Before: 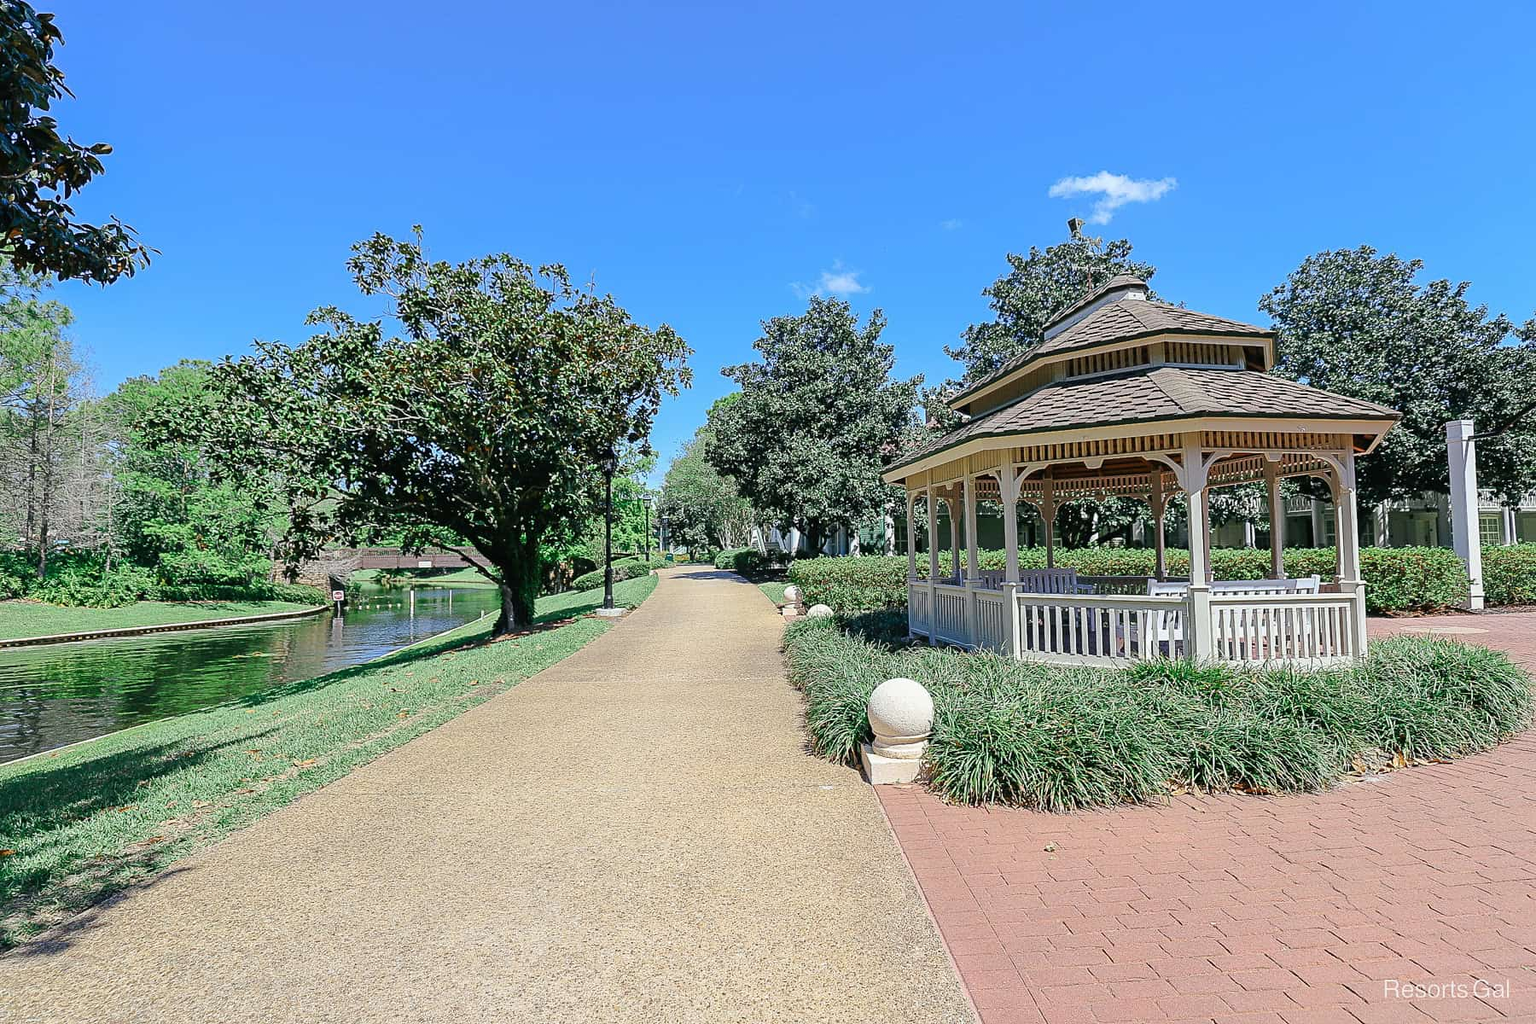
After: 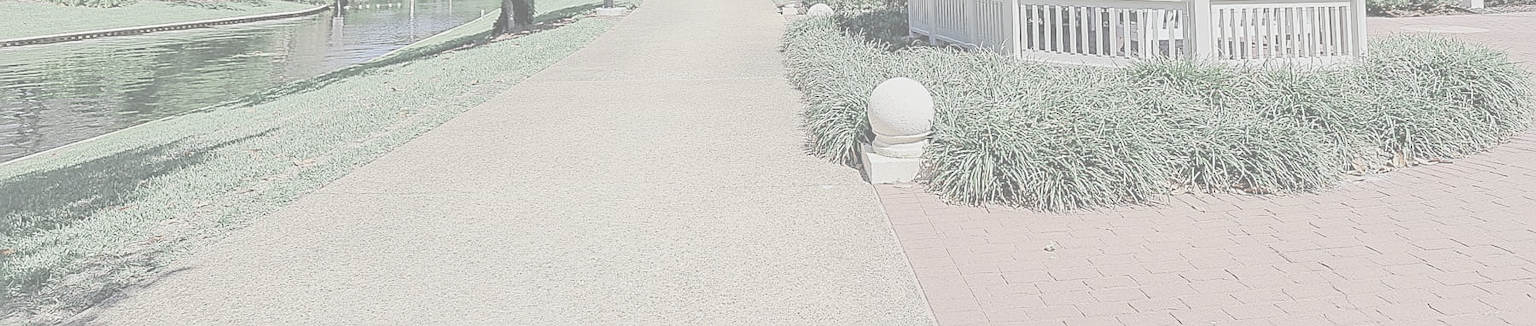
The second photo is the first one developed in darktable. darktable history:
crop and rotate: top 58.703%, bottom 9.358%
contrast brightness saturation: contrast -0.312, brightness 0.757, saturation -0.769
sharpen: on, module defaults
